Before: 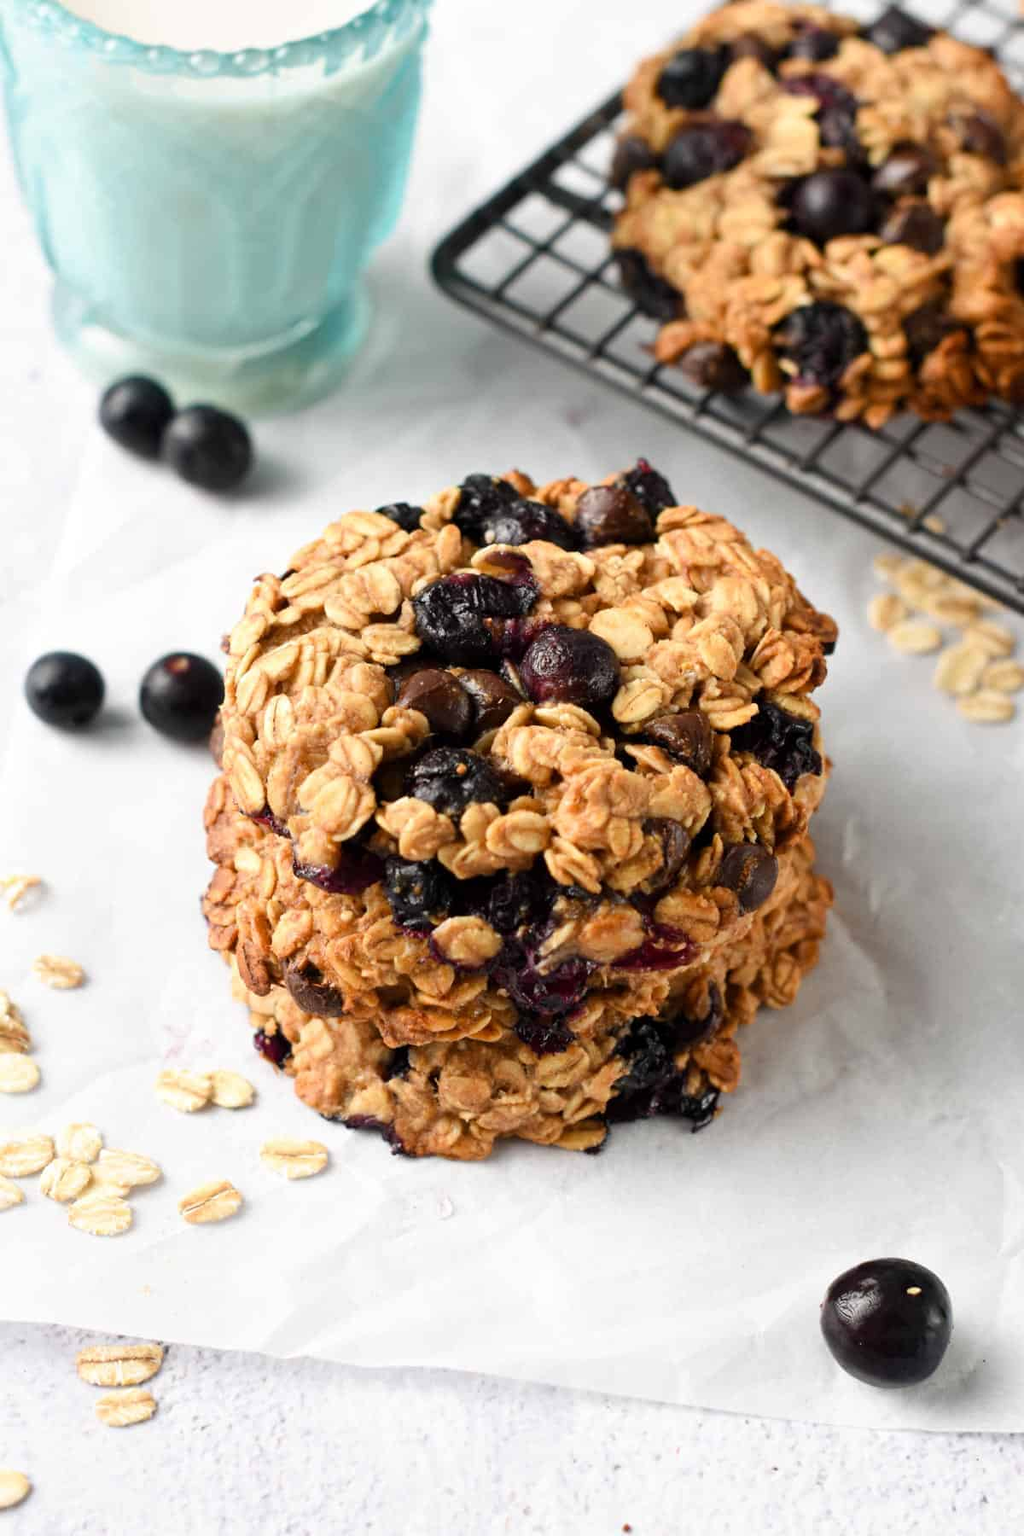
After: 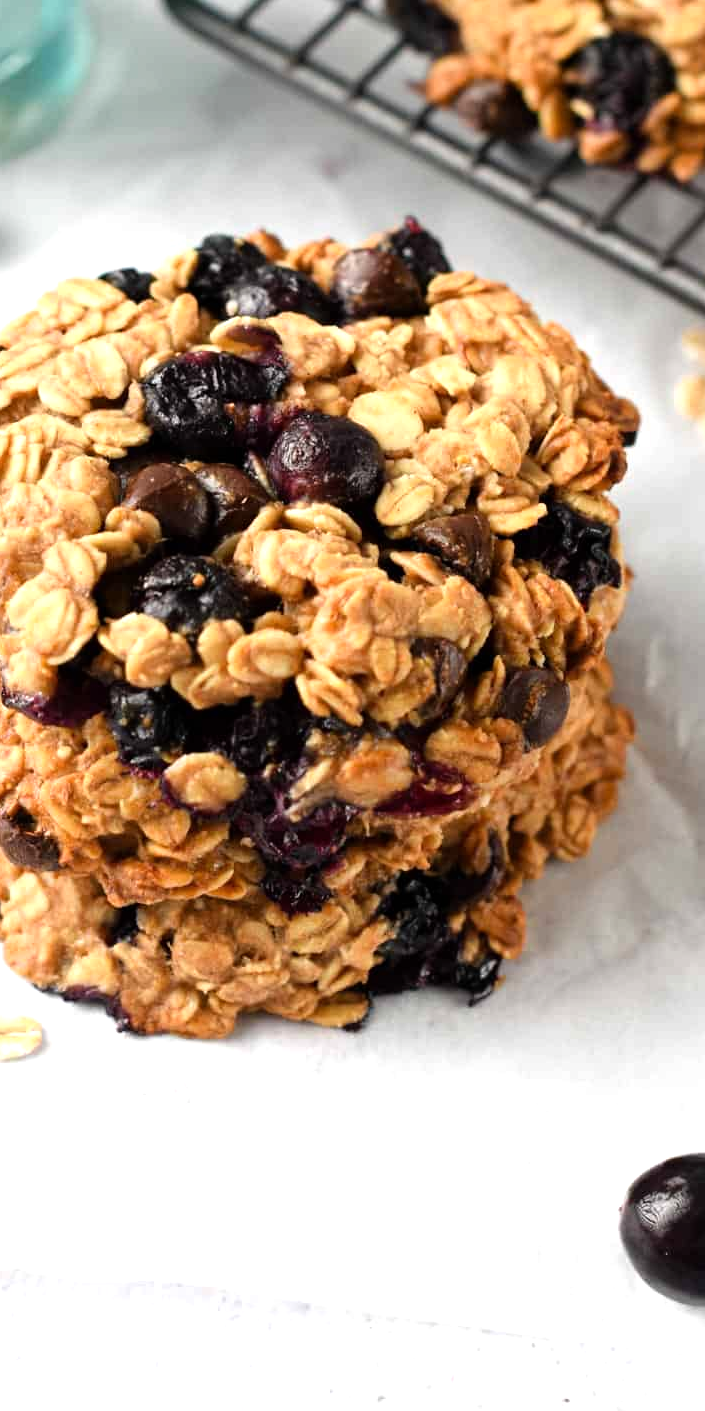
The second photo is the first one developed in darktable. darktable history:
crop and rotate: left 28.559%, top 17.839%, right 12.669%, bottom 3.719%
tone equalizer: -8 EV -0.444 EV, -7 EV -0.423 EV, -6 EV -0.37 EV, -5 EV -0.205 EV, -3 EV 0.188 EV, -2 EV 0.344 EV, -1 EV 0.376 EV, +0 EV 0.416 EV
